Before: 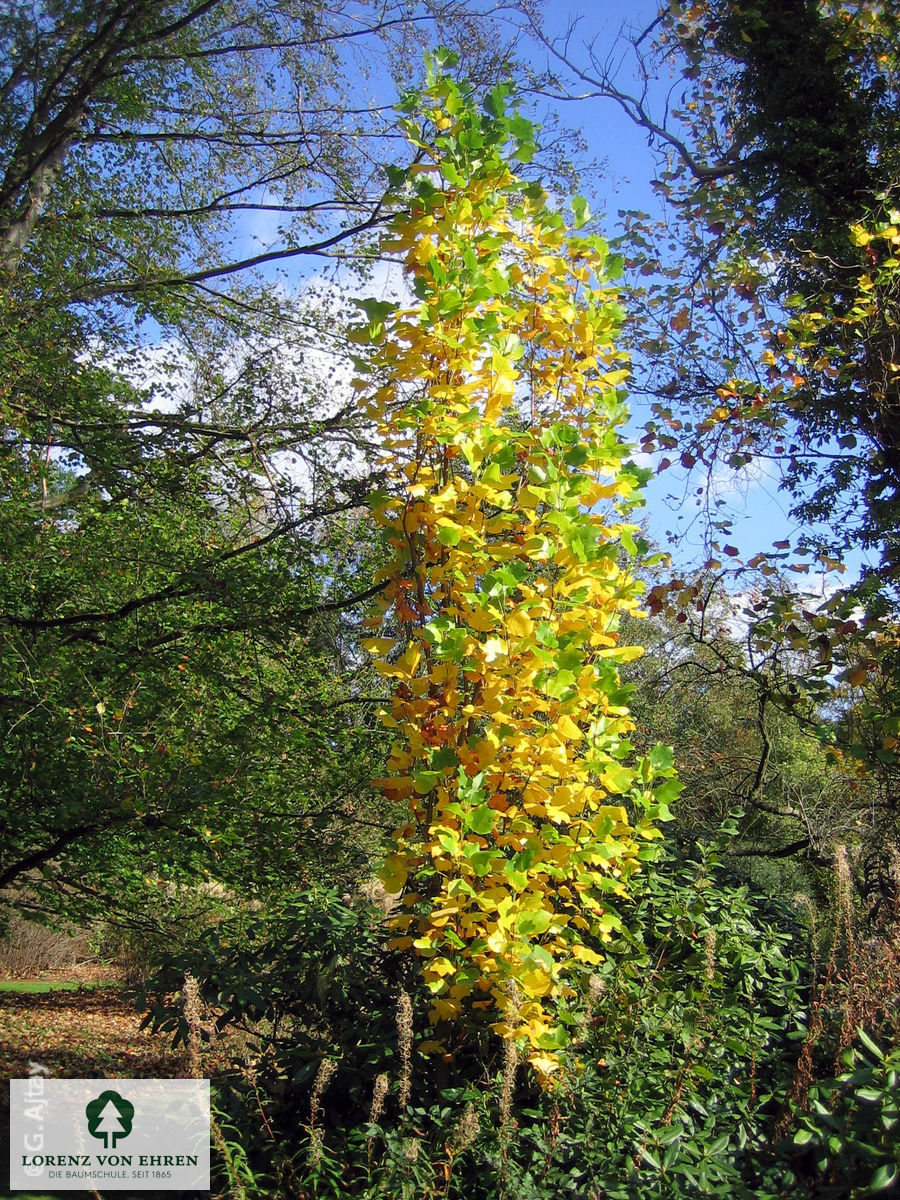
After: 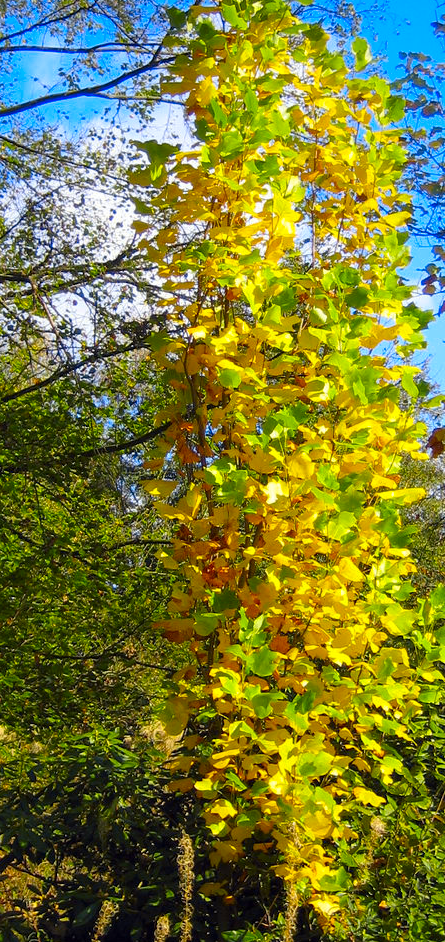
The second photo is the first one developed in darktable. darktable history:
color contrast: green-magenta contrast 1.12, blue-yellow contrast 1.95, unbound 0
crop and rotate: angle 0.02°, left 24.353%, top 13.219%, right 26.156%, bottom 8.224%
